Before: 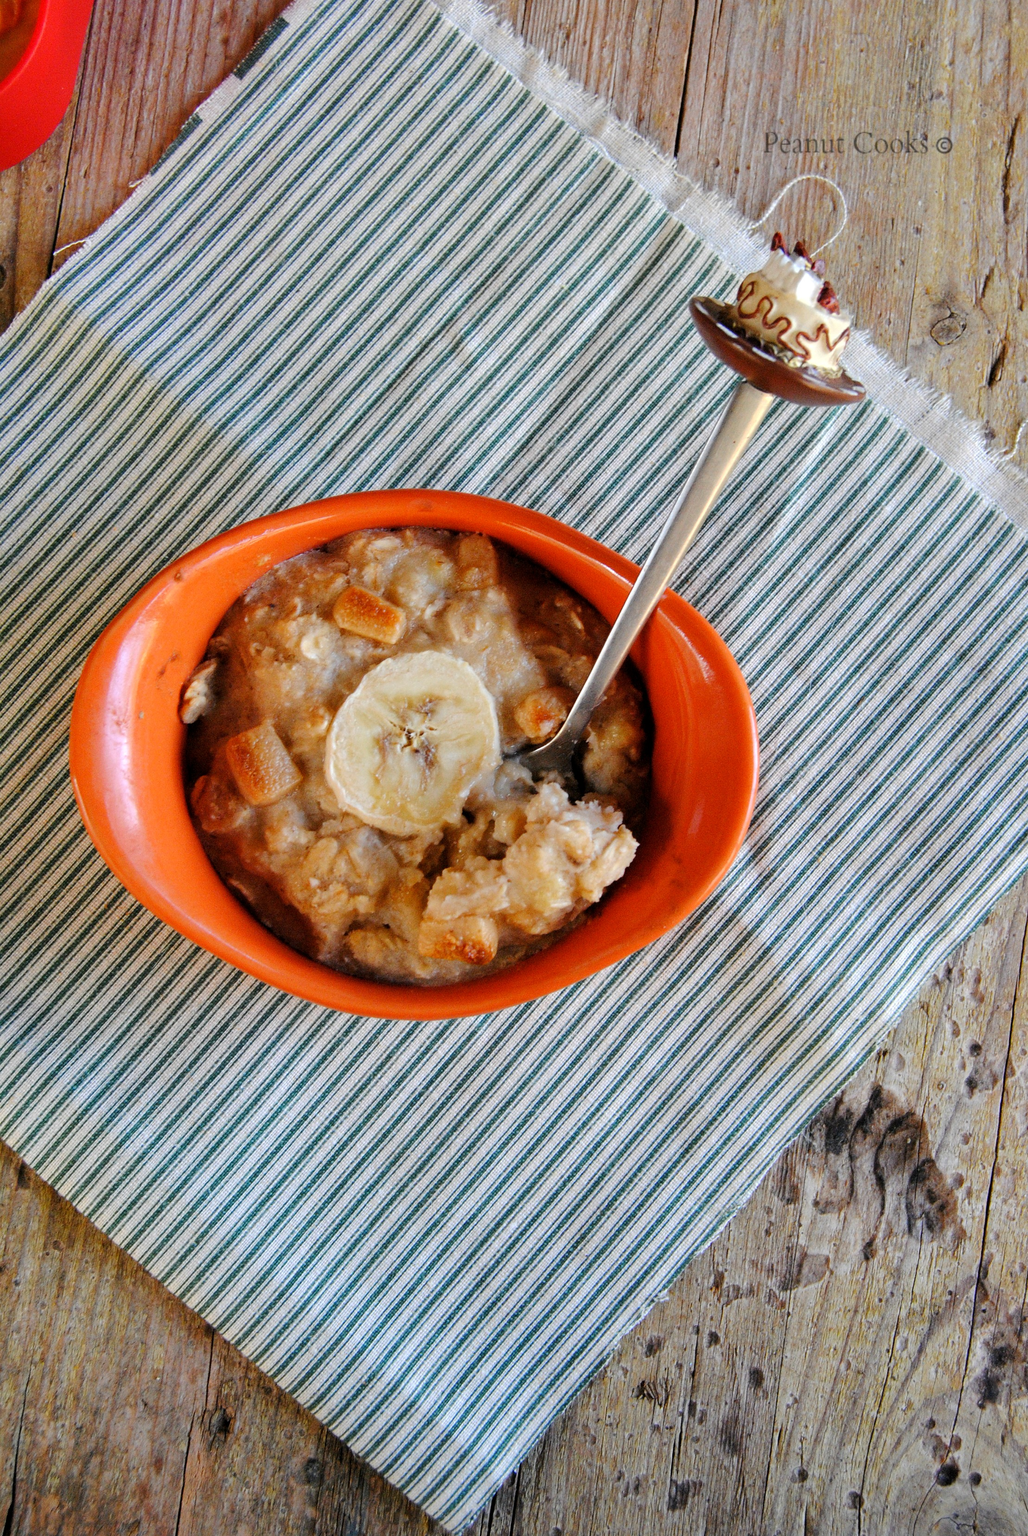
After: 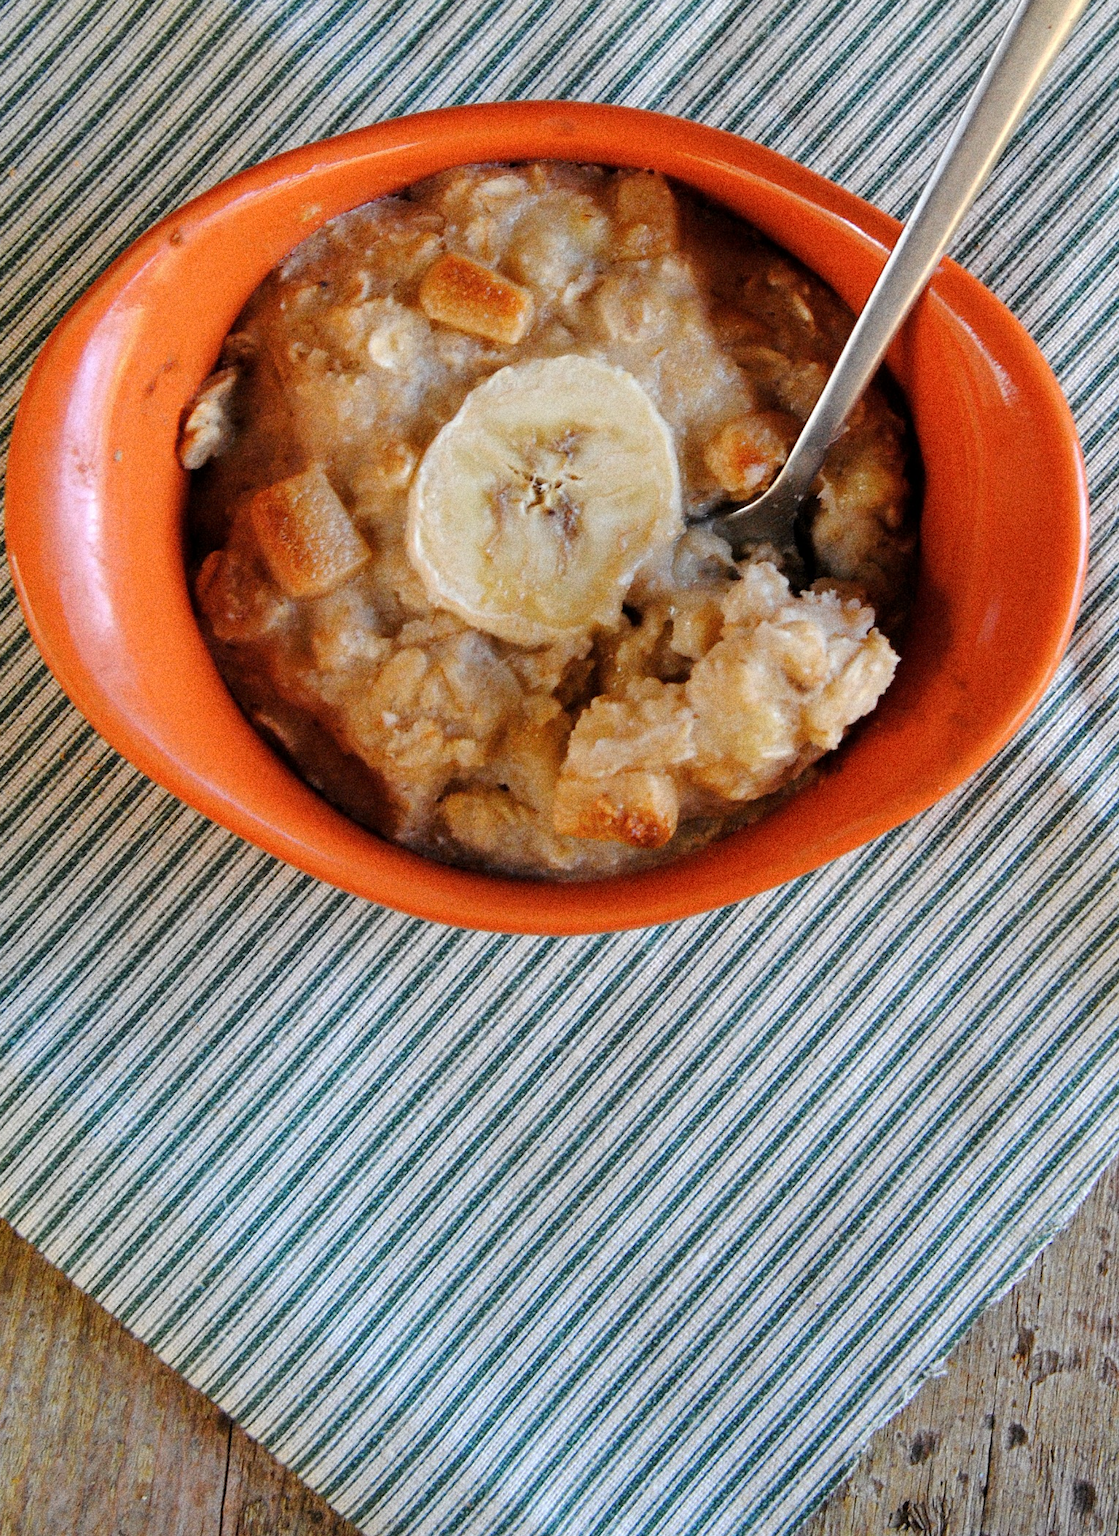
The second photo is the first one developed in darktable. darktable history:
contrast brightness saturation: saturation 0.1
color correction: saturation 0.85
grain: coarseness 11.82 ISO, strength 36.67%, mid-tones bias 74.17%
crop: left 6.488%, top 27.668%, right 24.183%, bottom 8.656%
